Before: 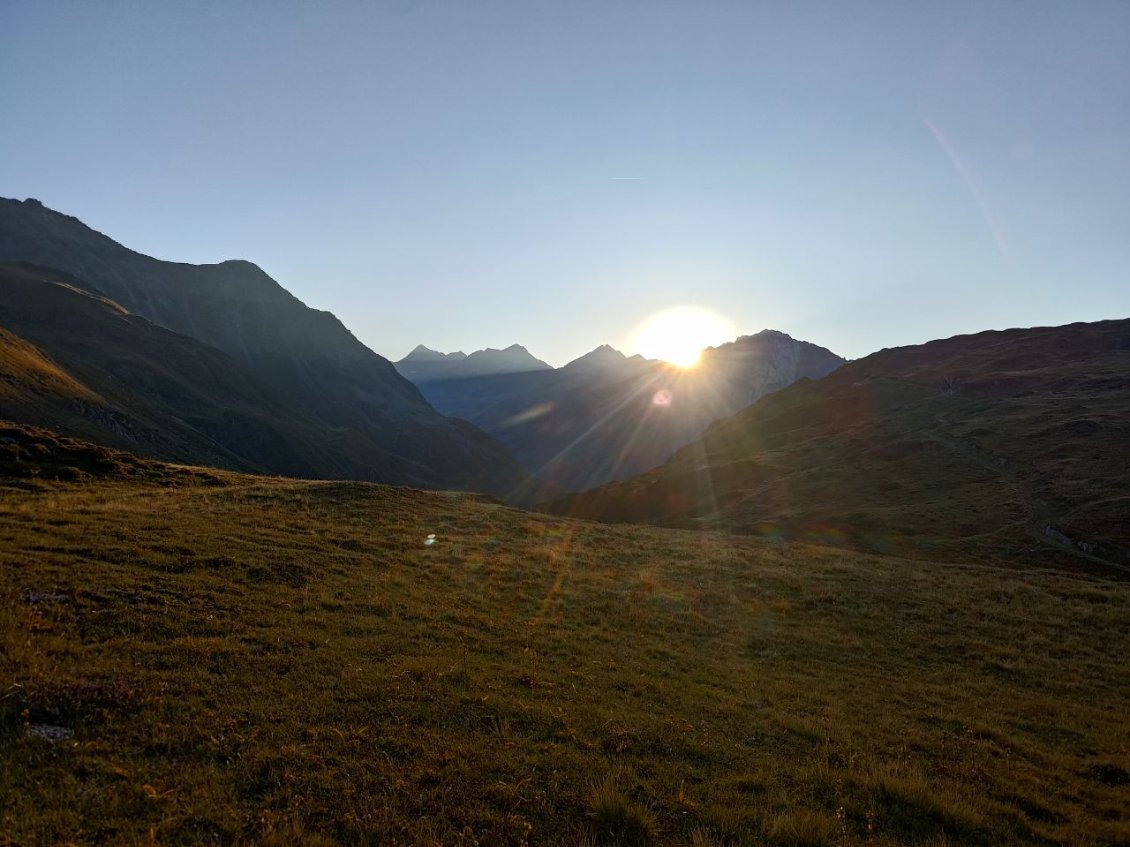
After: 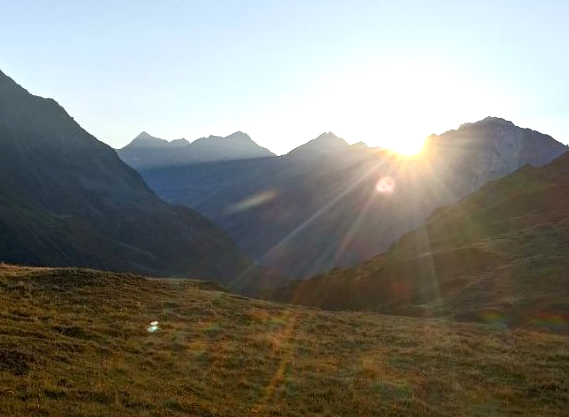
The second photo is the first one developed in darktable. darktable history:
exposure: black level correction 0.001, exposure 0.5 EV, compensate highlight preservation false
crop: left 24.588%, top 25.229%, right 25.034%, bottom 25.43%
